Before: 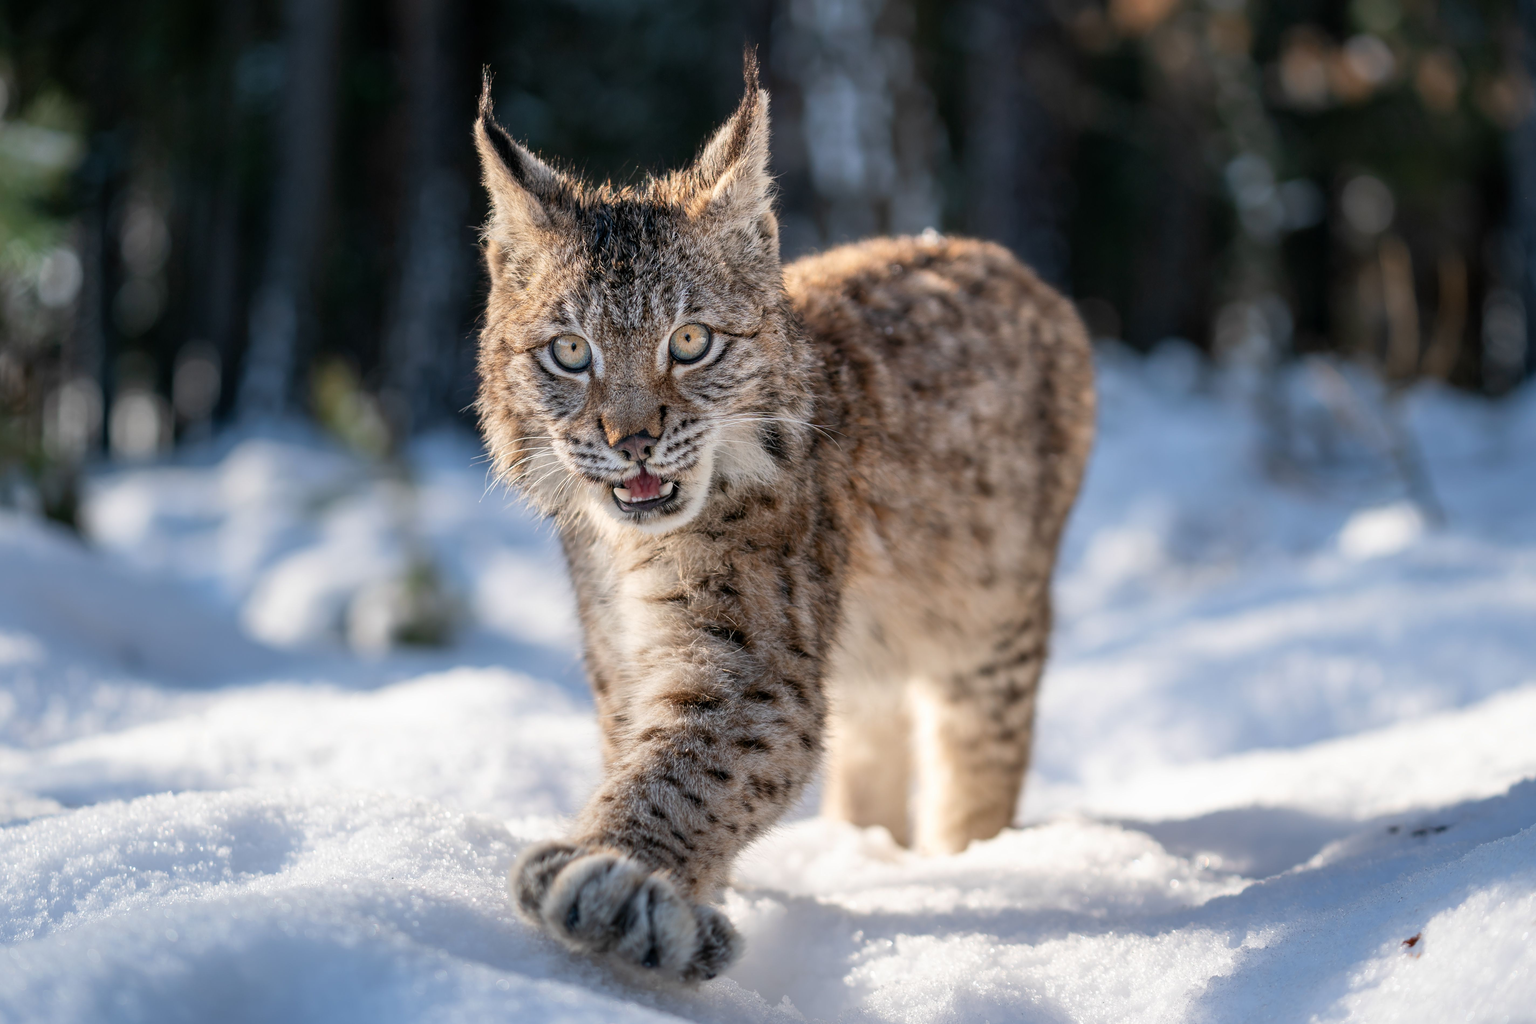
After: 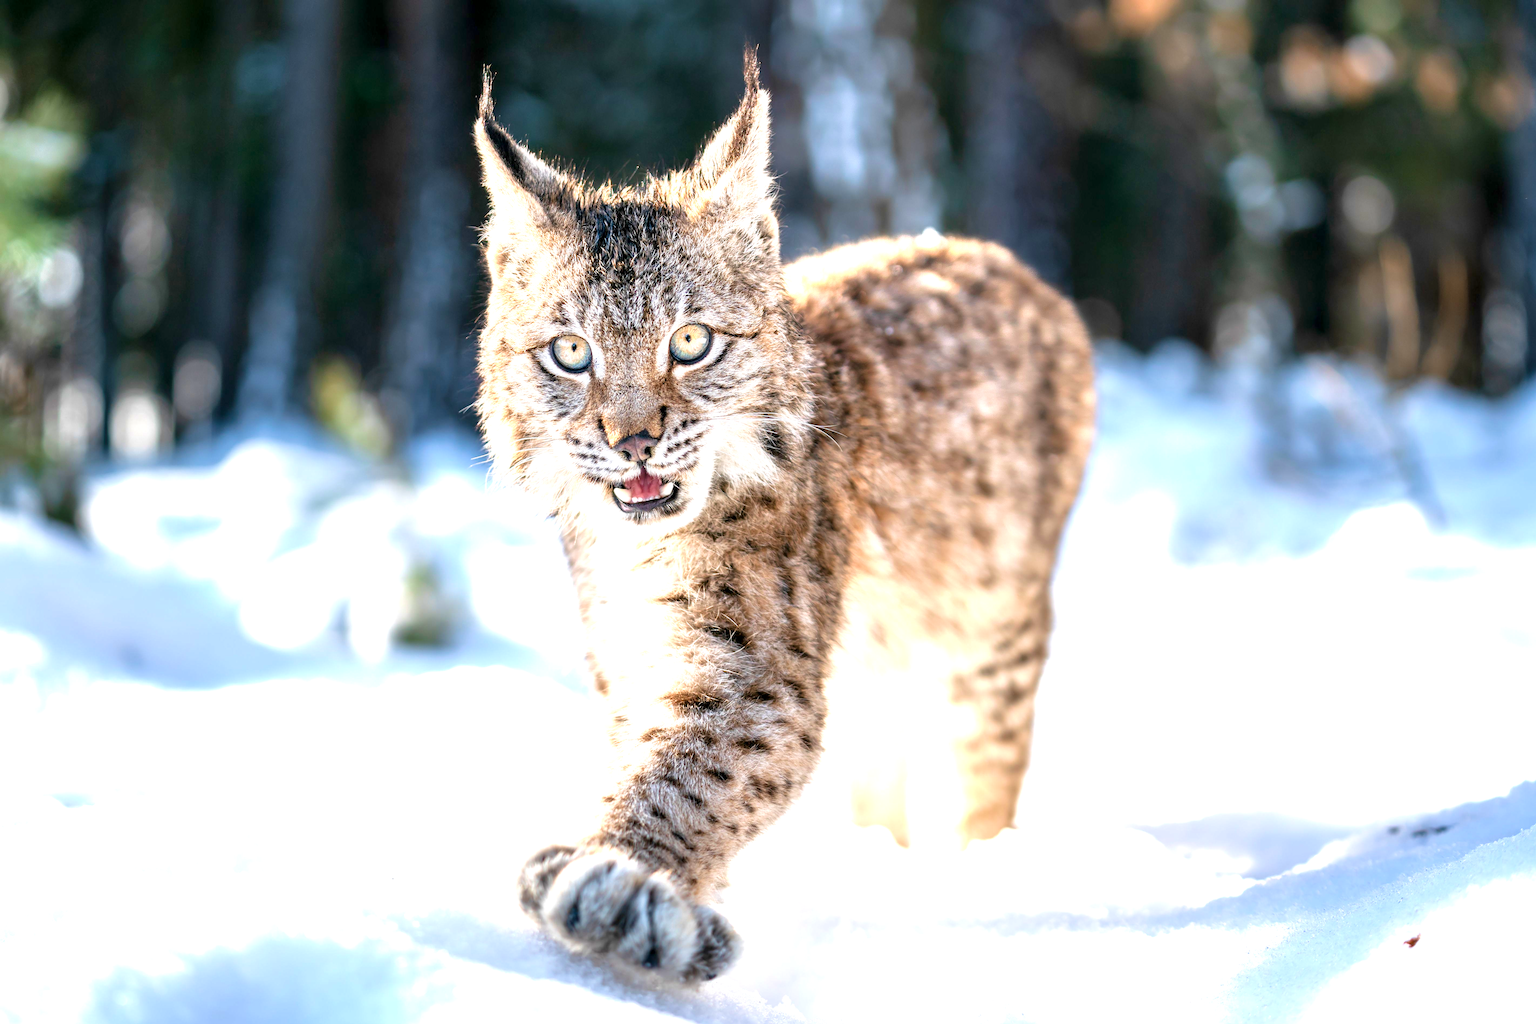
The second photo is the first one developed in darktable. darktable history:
exposure: black level correction 0.001, exposure 1.646 EV, compensate exposure bias true, compensate highlight preservation false
velvia: on, module defaults
